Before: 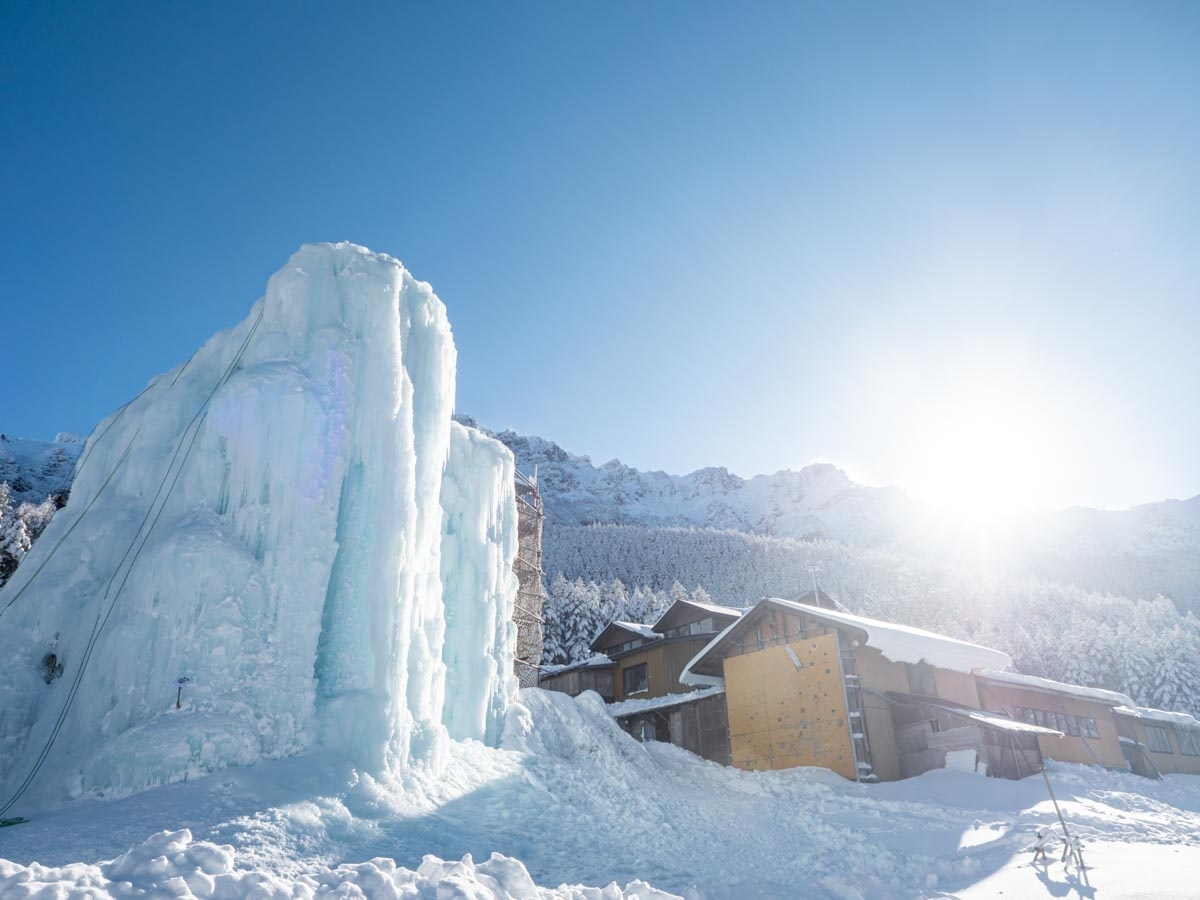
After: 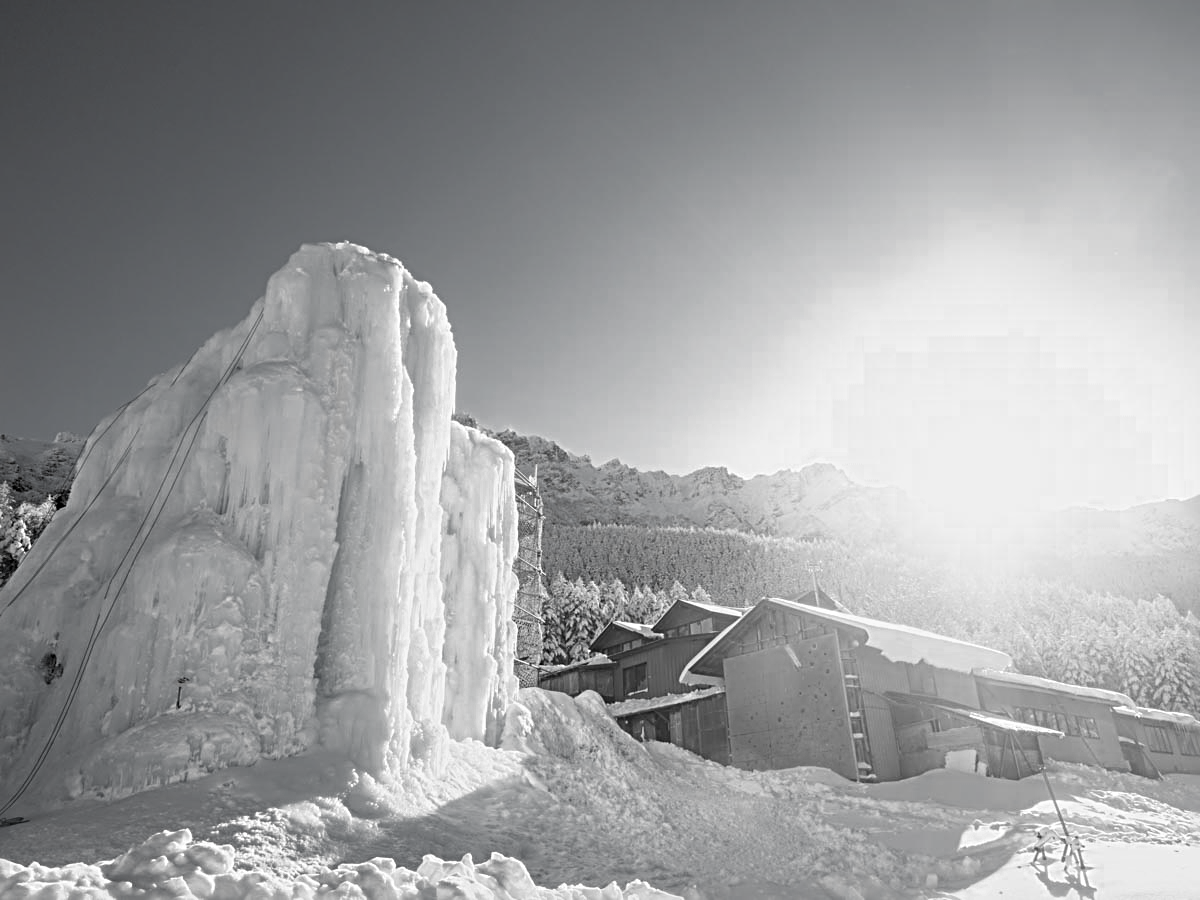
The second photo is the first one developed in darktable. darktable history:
sharpen: radius 3.963
color balance rgb: shadows lift › chroma 3.147%, shadows lift › hue 279.92°, highlights gain › chroma 3.739%, highlights gain › hue 57.57°, global offset › chroma 0.061%, global offset › hue 253.89°, perceptual saturation grading › global saturation 29.637%, perceptual brilliance grading › global brilliance 3.454%, global vibrance 20%
color zones: curves: ch0 [(0, 0.487) (0.241, 0.395) (0.434, 0.373) (0.658, 0.412) (0.838, 0.487)]; ch1 [(0, 0) (0.053, 0.053) (0.211, 0.202) (0.579, 0.259) (0.781, 0.241)], mix 101.63%
